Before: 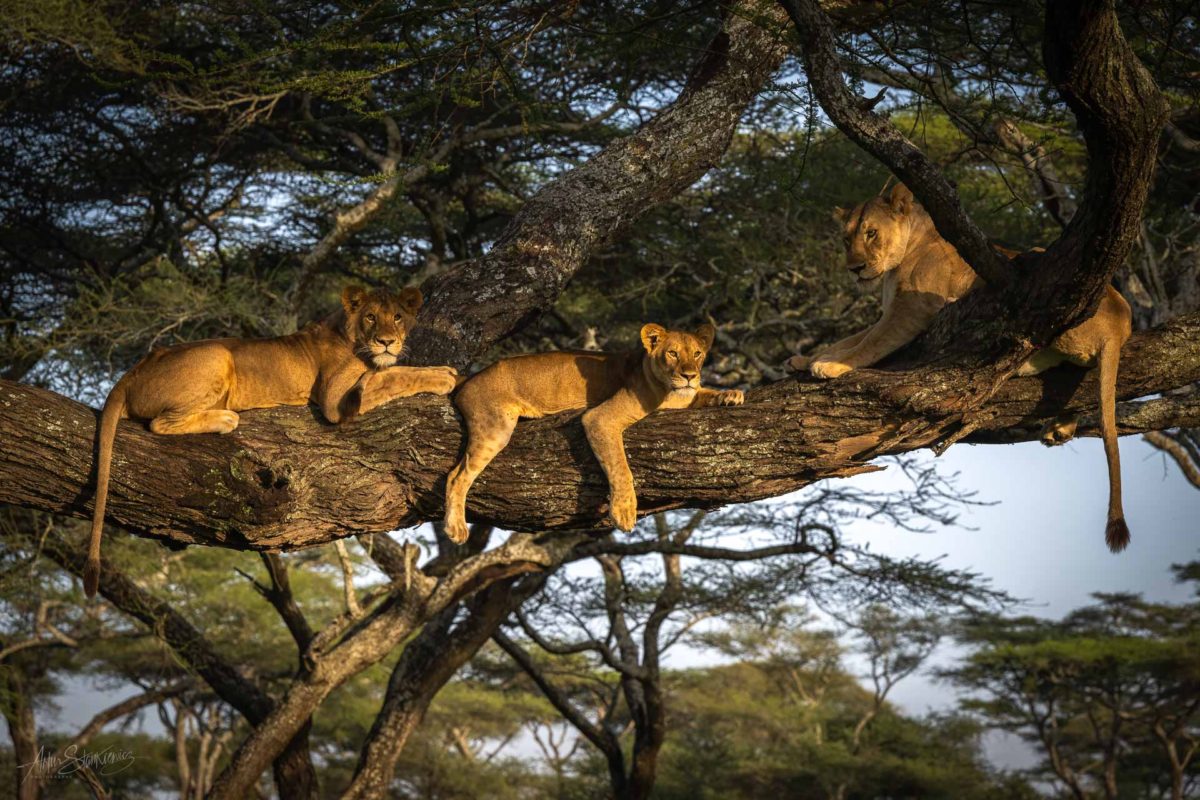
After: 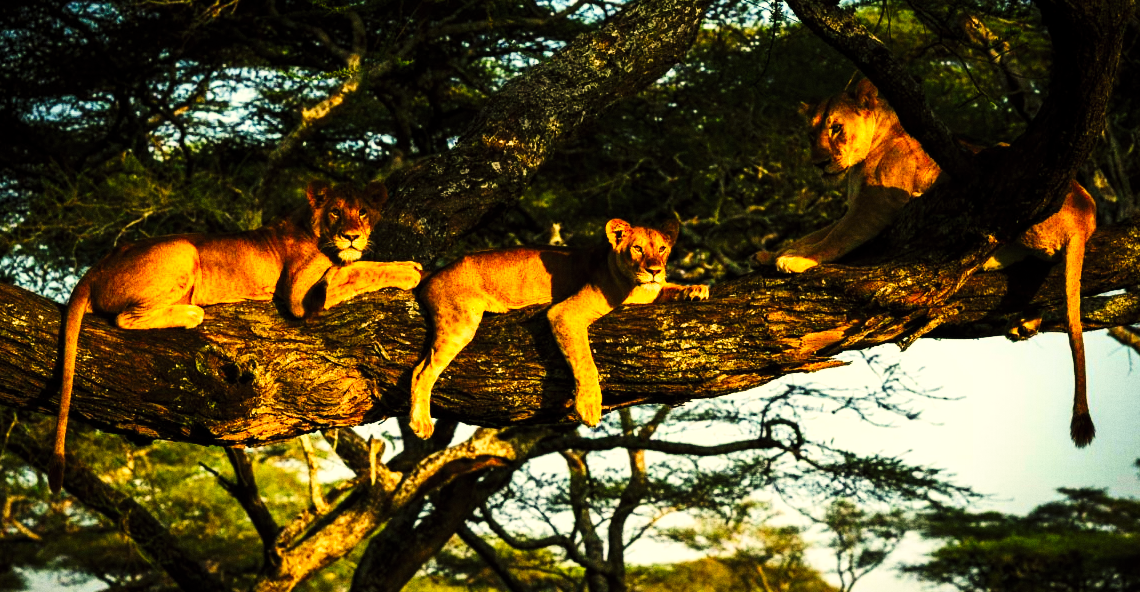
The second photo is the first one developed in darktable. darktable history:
grain: coarseness 0.09 ISO
color balance: mode lift, gamma, gain (sRGB), lift [1.014, 0.966, 0.918, 0.87], gamma [0.86, 0.734, 0.918, 0.976], gain [1.063, 1.13, 1.063, 0.86]
contrast brightness saturation: contrast 0.2, brightness 0.16, saturation 0.22
base curve: curves: ch0 [(0, 0) (0.032, 0.025) (0.121, 0.166) (0.206, 0.329) (0.605, 0.79) (1, 1)], preserve colors none
crop and rotate: left 2.991%, top 13.302%, right 1.981%, bottom 12.636%
